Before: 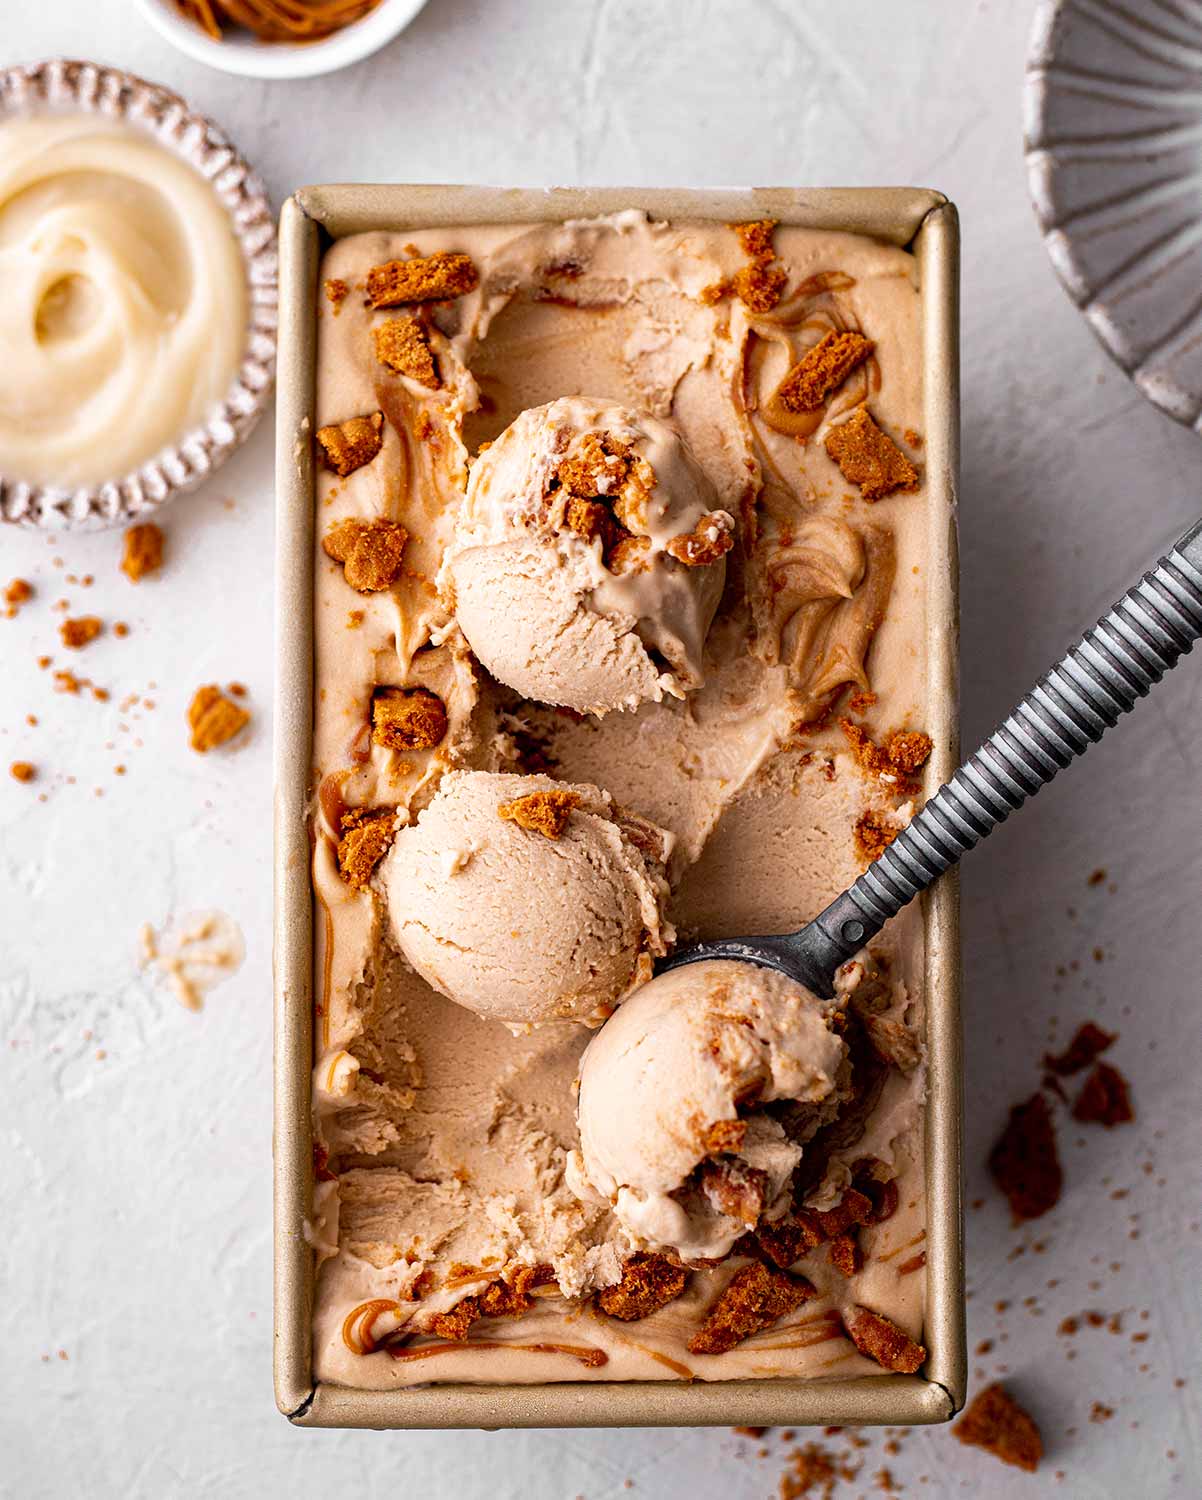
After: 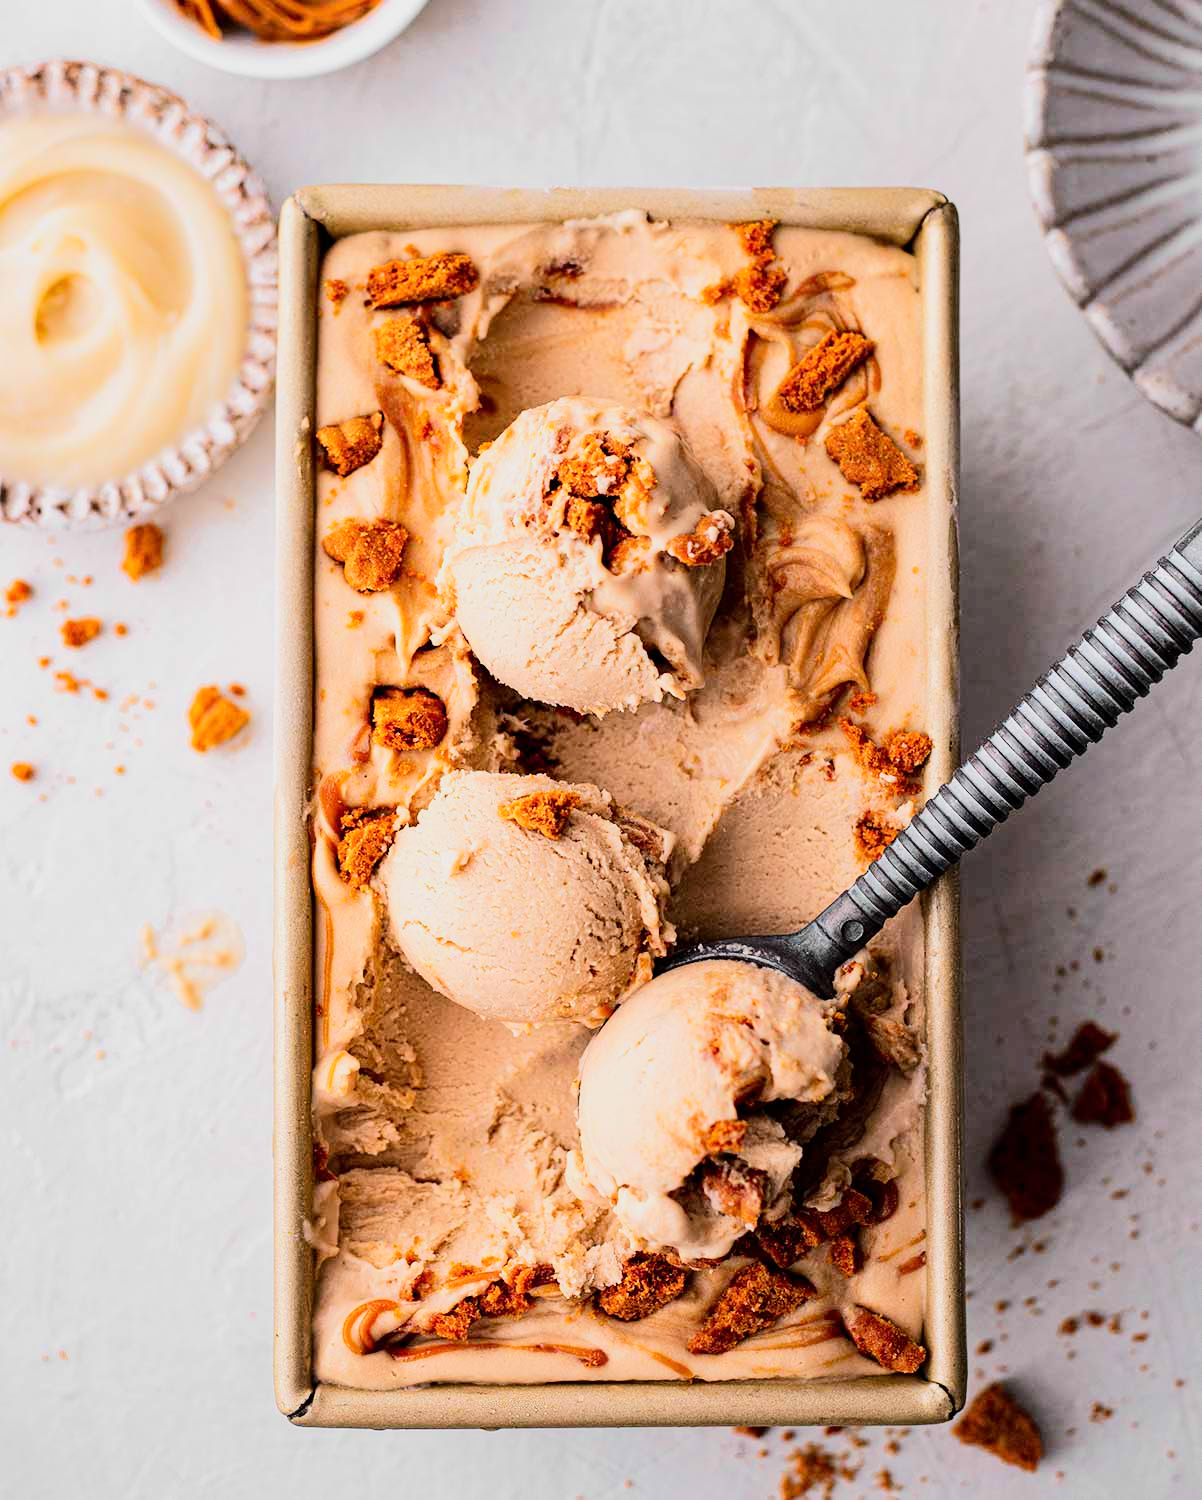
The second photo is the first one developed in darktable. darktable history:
exposure: exposure -0.488 EV, compensate highlight preservation false
tone equalizer: -7 EV 0.159 EV, -6 EV 0.619 EV, -5 EV 1.15 EV, -4 EV 1.34 EV, -3 EV 1.12 EV, -2 EV 0.6 EV, -1 EV 0.158 EV, edges refinement/feathering 500, mask exposure compensation -1.57 EV, preserve details no
